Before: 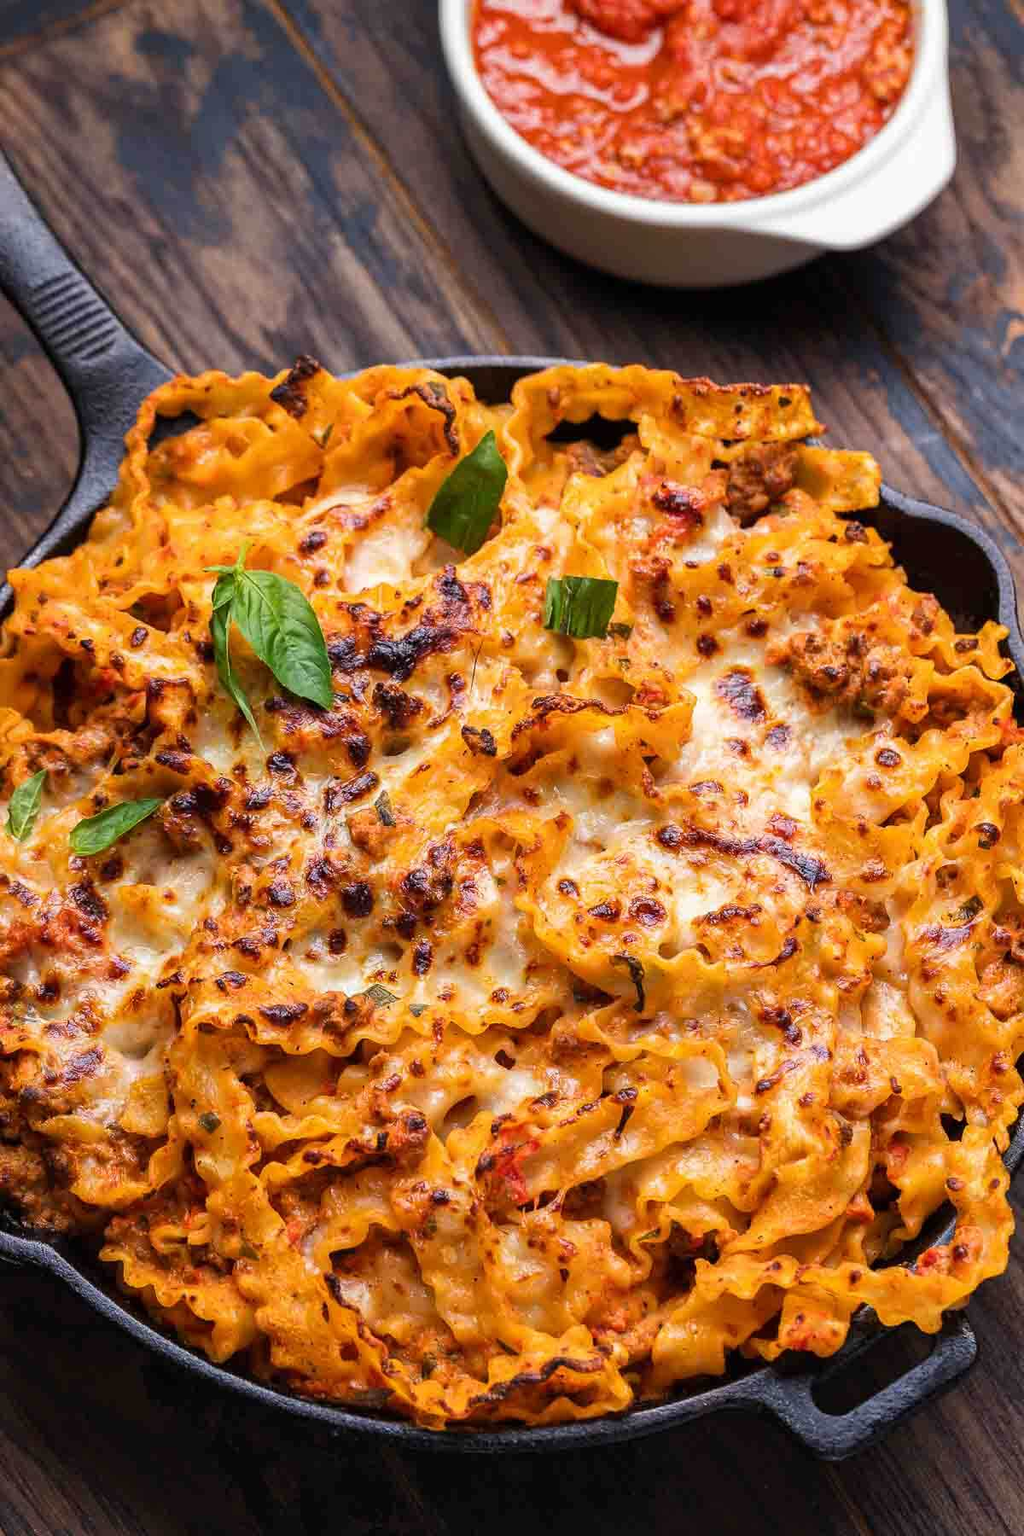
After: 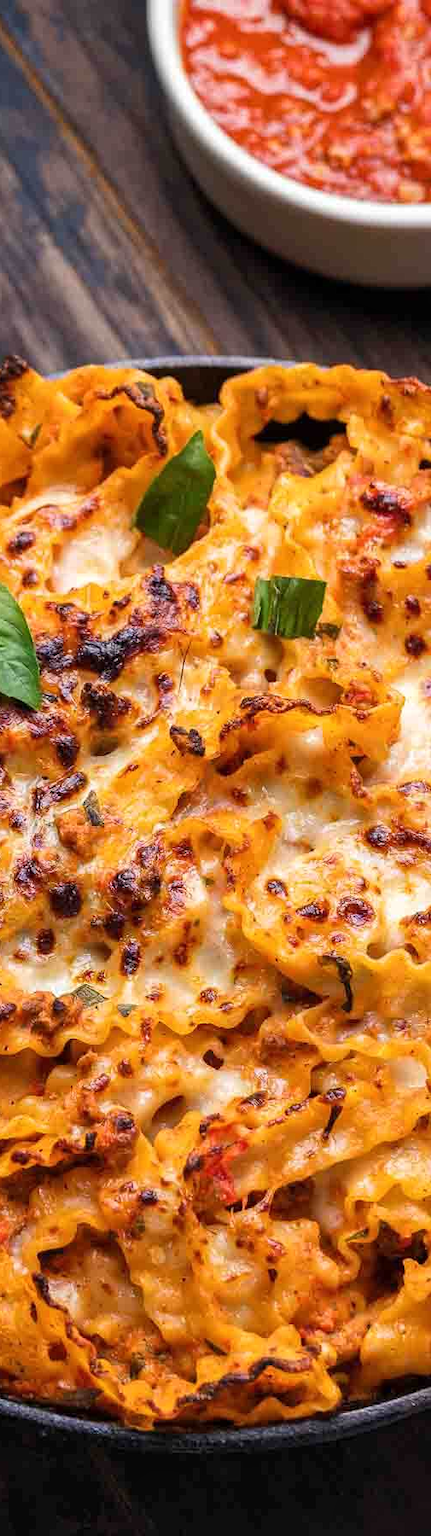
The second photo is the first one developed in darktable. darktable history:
crop: left 28.583%, right 29.231%
local contrast: mode bilateral grid, contrast 10, coarseness 25, detail 115%, midtone range 0.2
shadows and highlights: shadows 12, white point adjustment 1.2, highlights -0.36, soften with gaussian
sharpen: radius 2.883, amount 0.868, threshold 47.523
